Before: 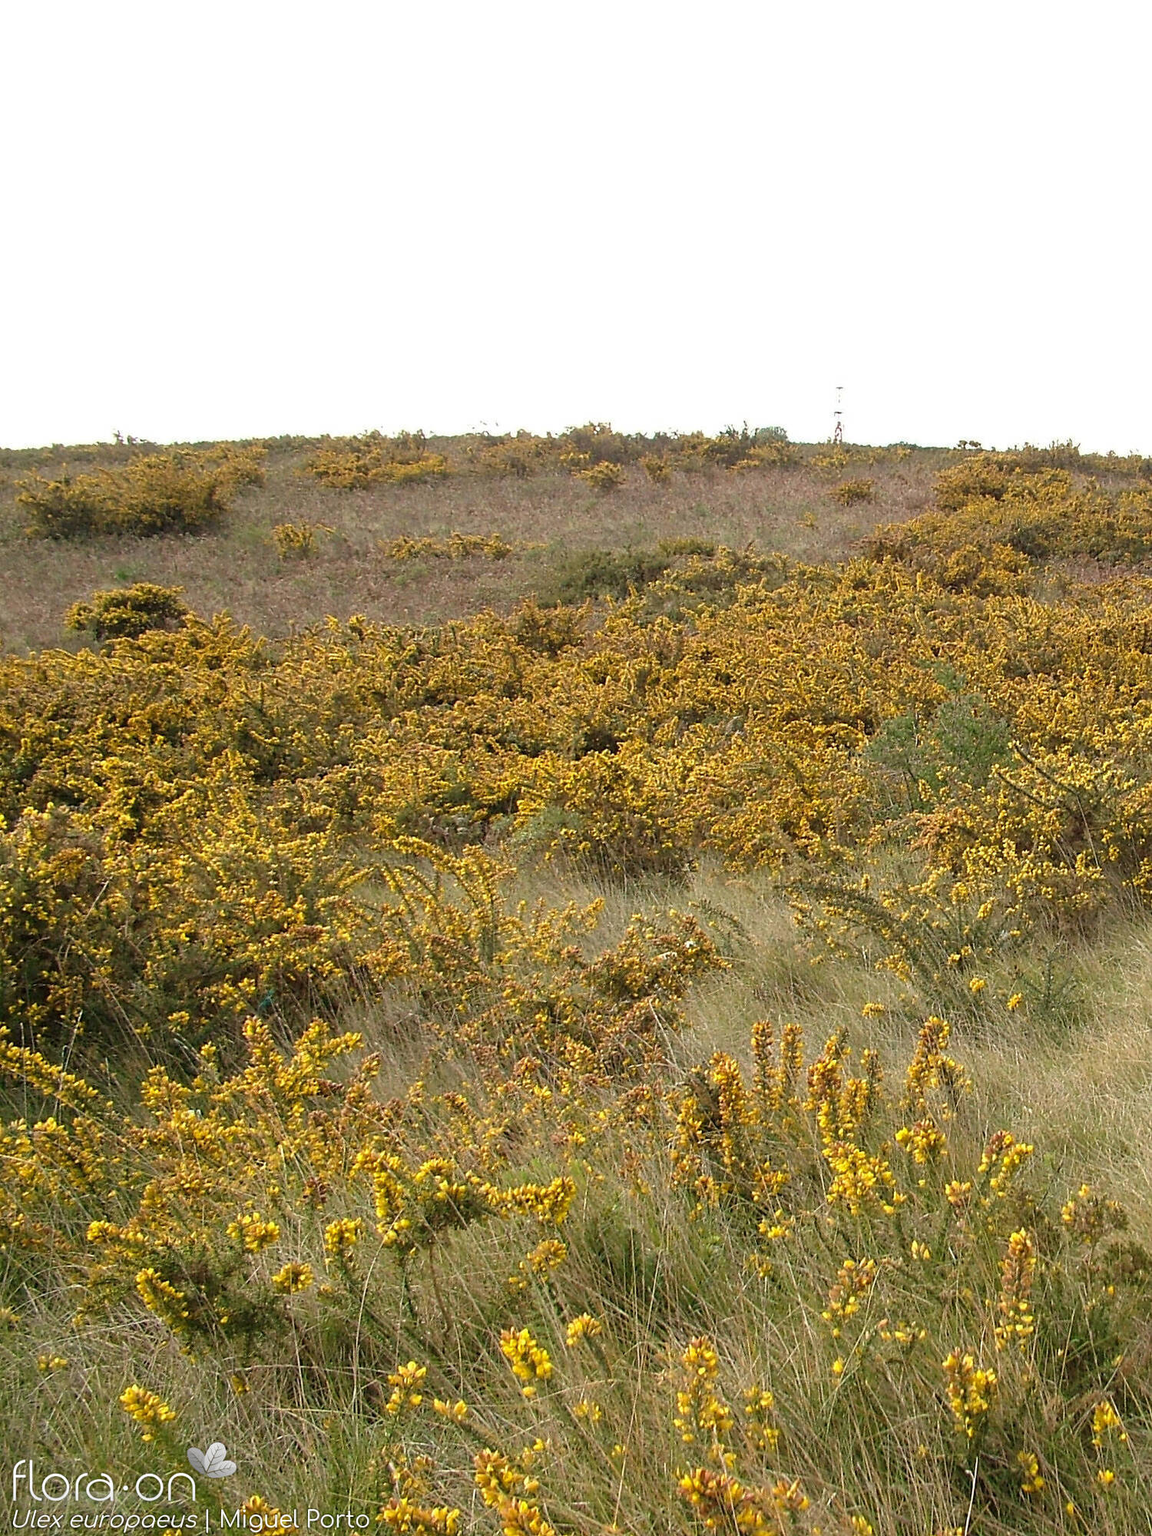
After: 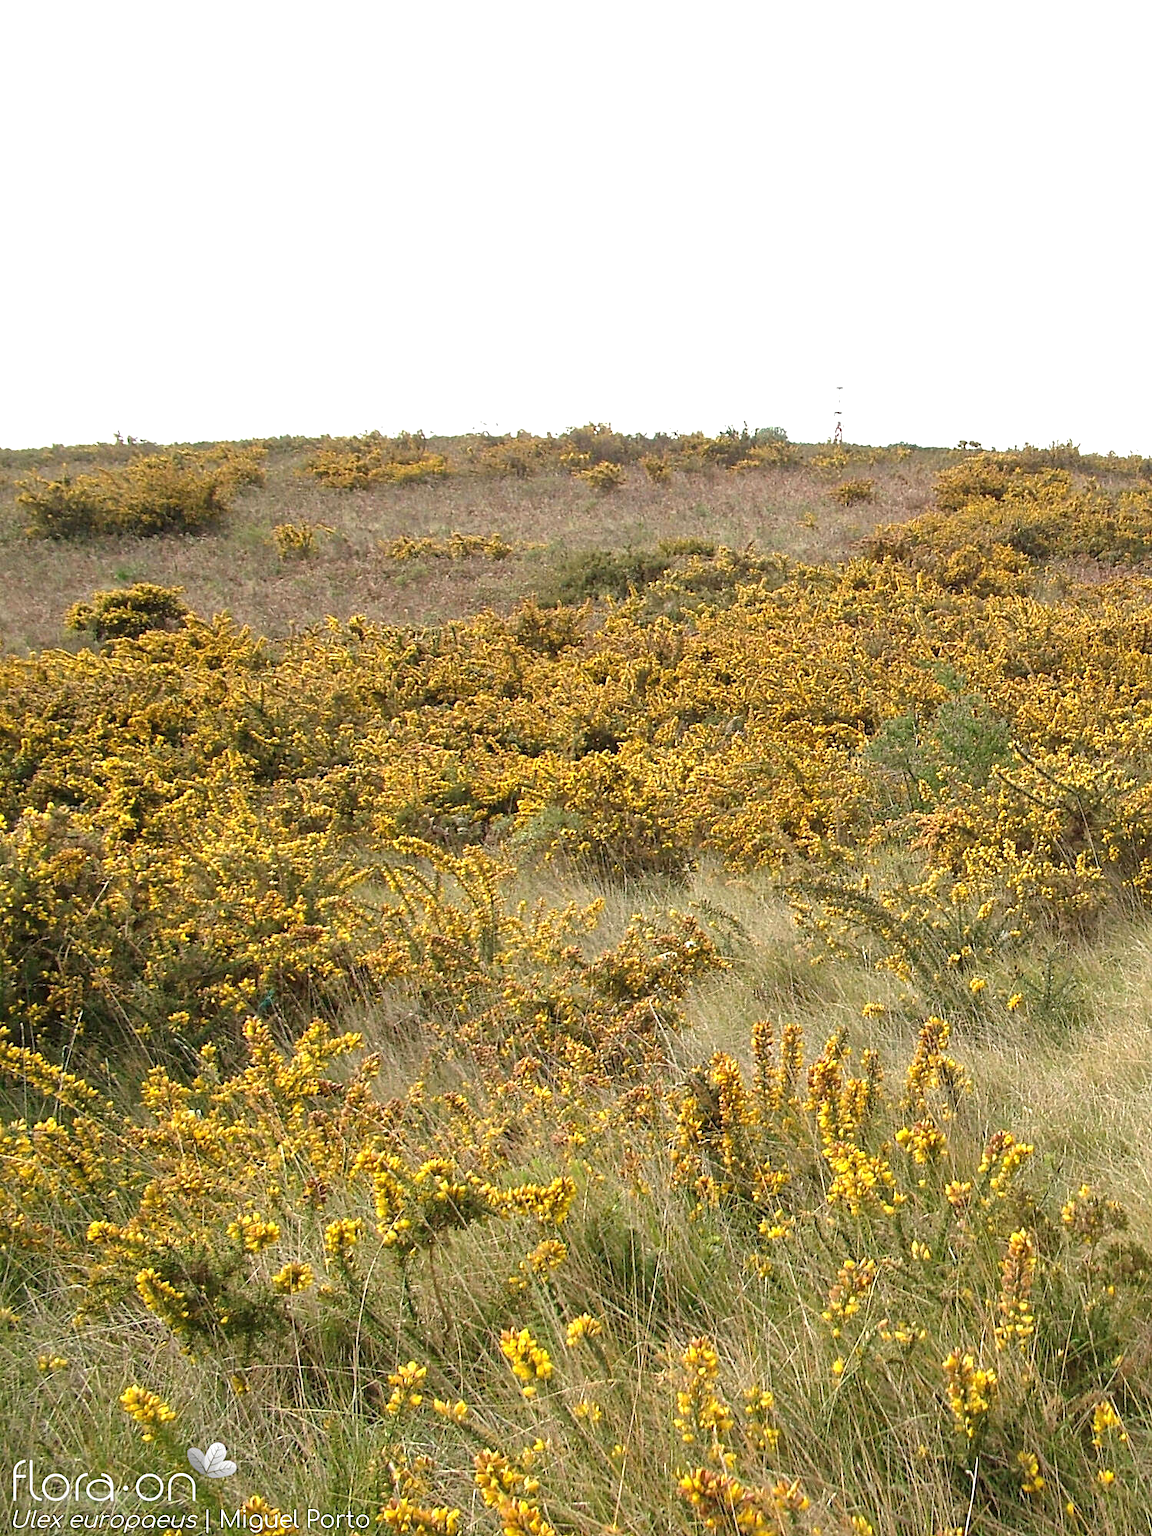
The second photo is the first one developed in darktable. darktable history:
exposure: black level correction 0, exposure 0.4 EV, compensate exposure bias true, compensate highlight preservation false
local contrast: mode bilateral grid, contrast 20, coarseness 50, detail 120%, midtone range 0.2
shadows and highlights: shadows 25, highlights -25
